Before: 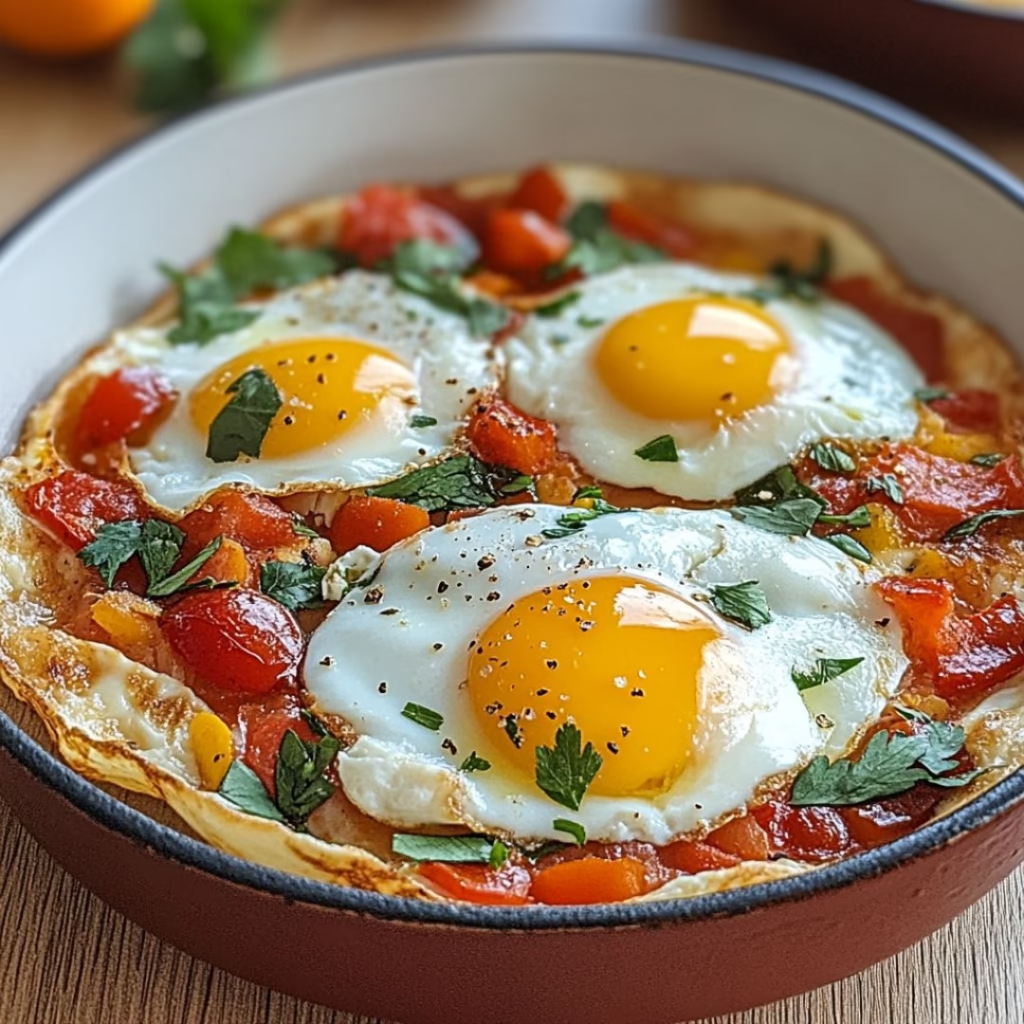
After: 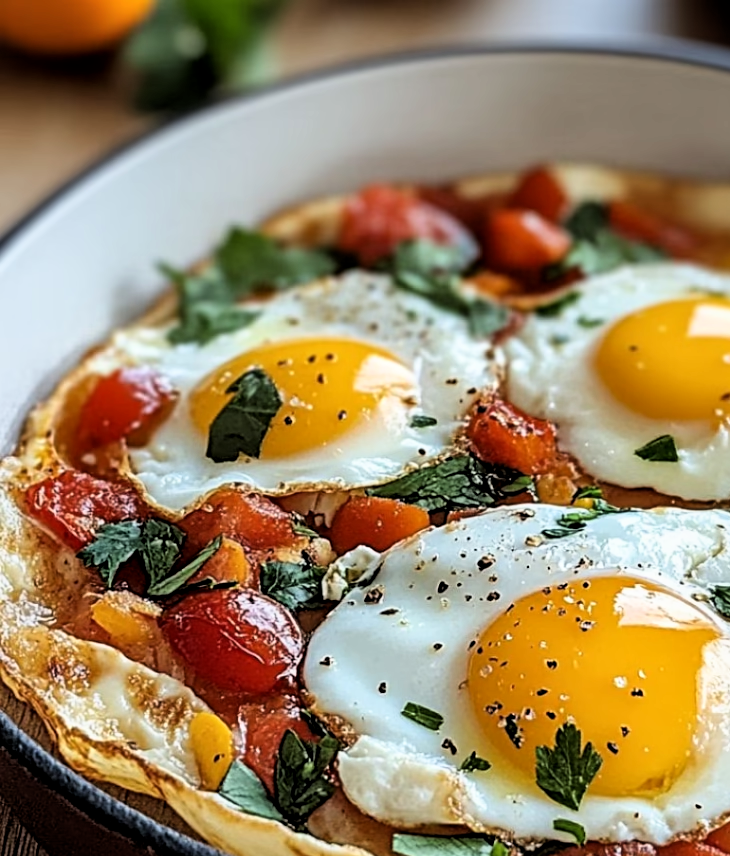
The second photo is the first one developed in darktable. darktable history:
filmic rgb: black relative exposure -6.24 EV, white relative exposure 2.8 EV, target black luminance 0%, hardness 4.57, latitude 67.68%, contrast 1.295, shadows ↔ highlights balance -3.27%, preserve chrominance RGB euclidean norm, color science v5 (2021), contrast in shadows safe, contrast in highlights safe
local contrast: mode bilateral grid, contrast 19, coarseness 51, detail 120%, midtone range 0.2
color correction: highlights a* -0.297, highlights b* -0.094
crop: right 28.632%, bottom 16.218%
